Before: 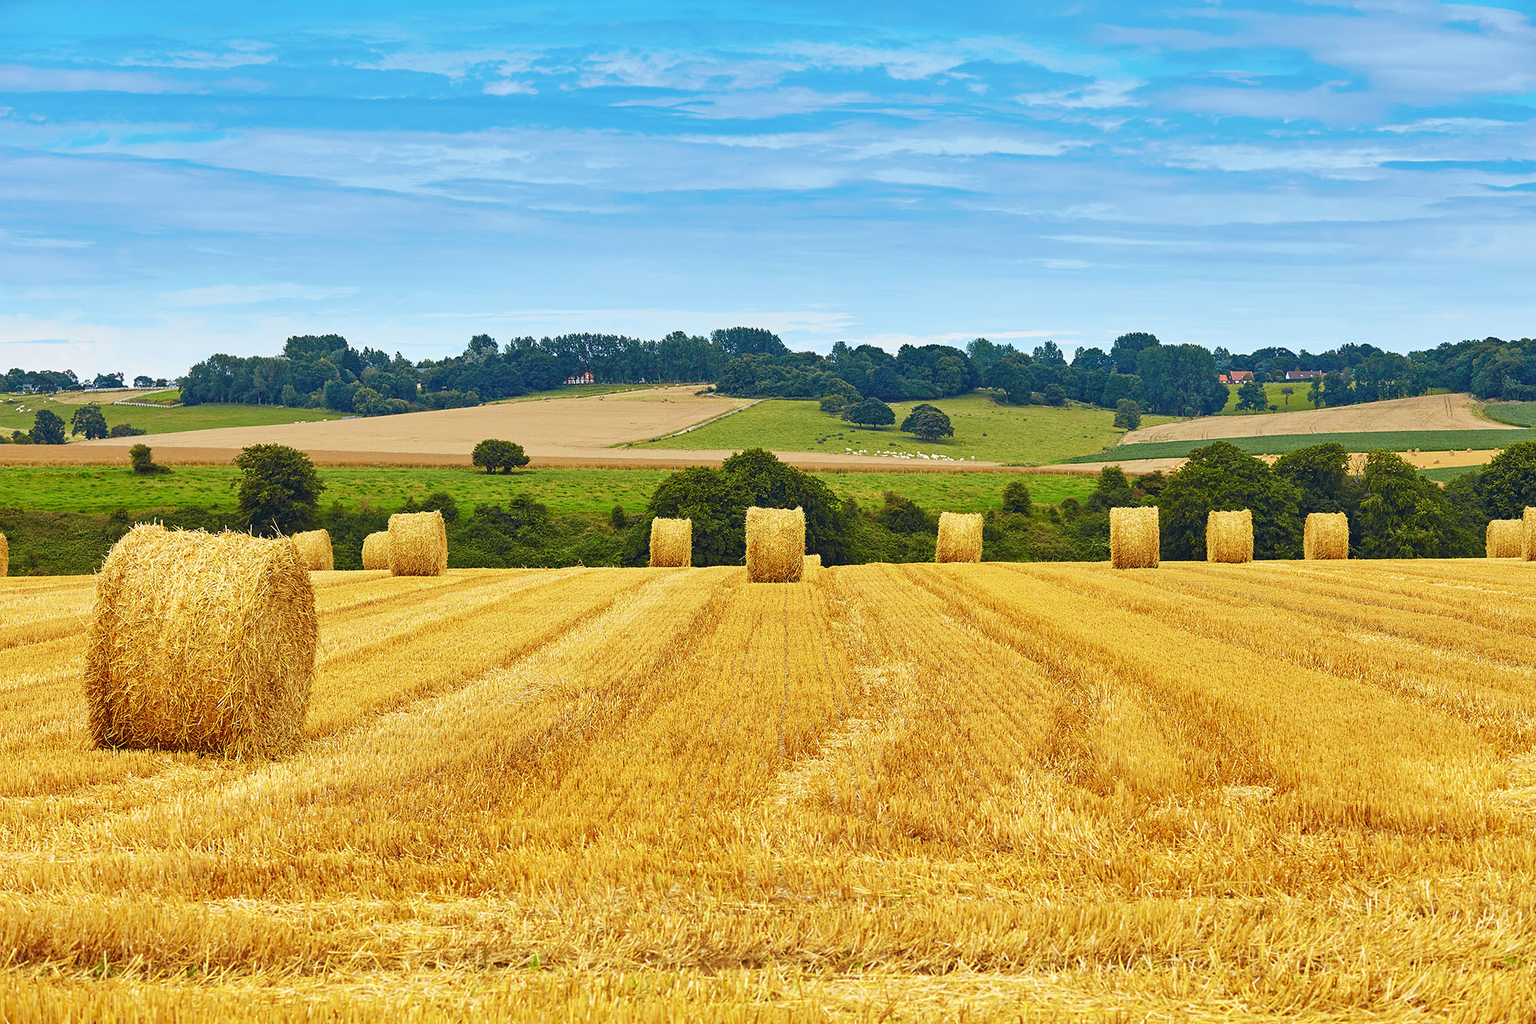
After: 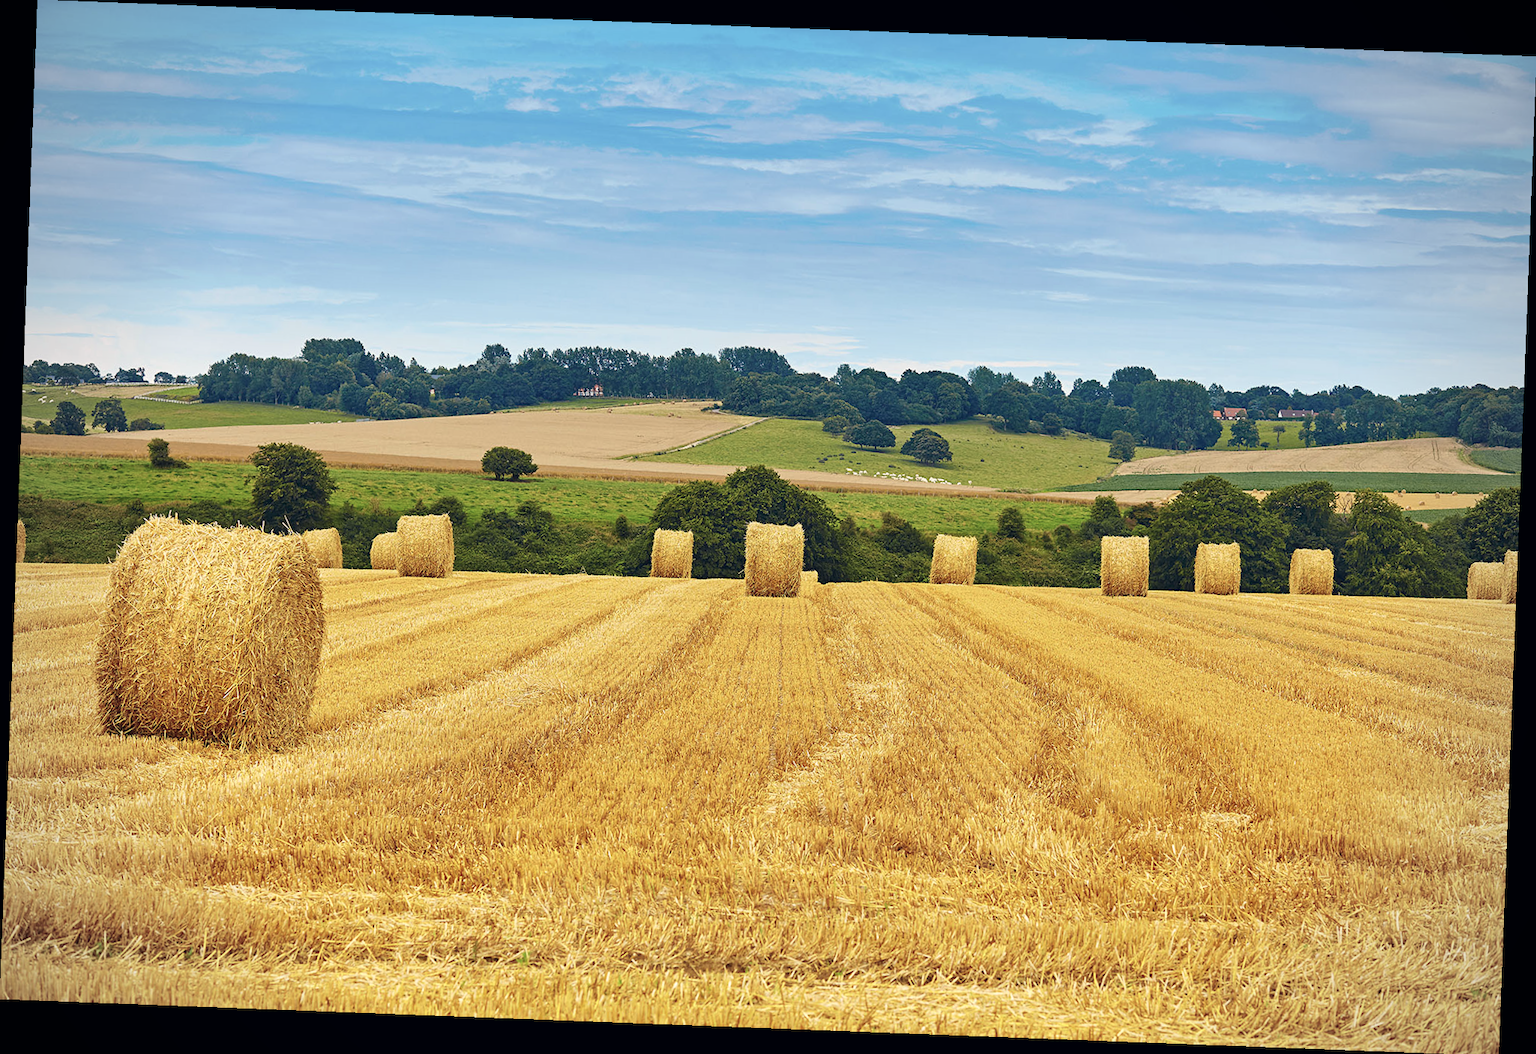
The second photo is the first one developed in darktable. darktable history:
rotate and perspective: rotation 2.17°, automatic cropping off
base curve: exposure shift 0, preserve colors none
color correction: highlights a* 2.75, highlights b* 5, shadows a* -2.04, shadows b* -4.84, saturation 0.8
vignetting: fall-off radius 60.65%
